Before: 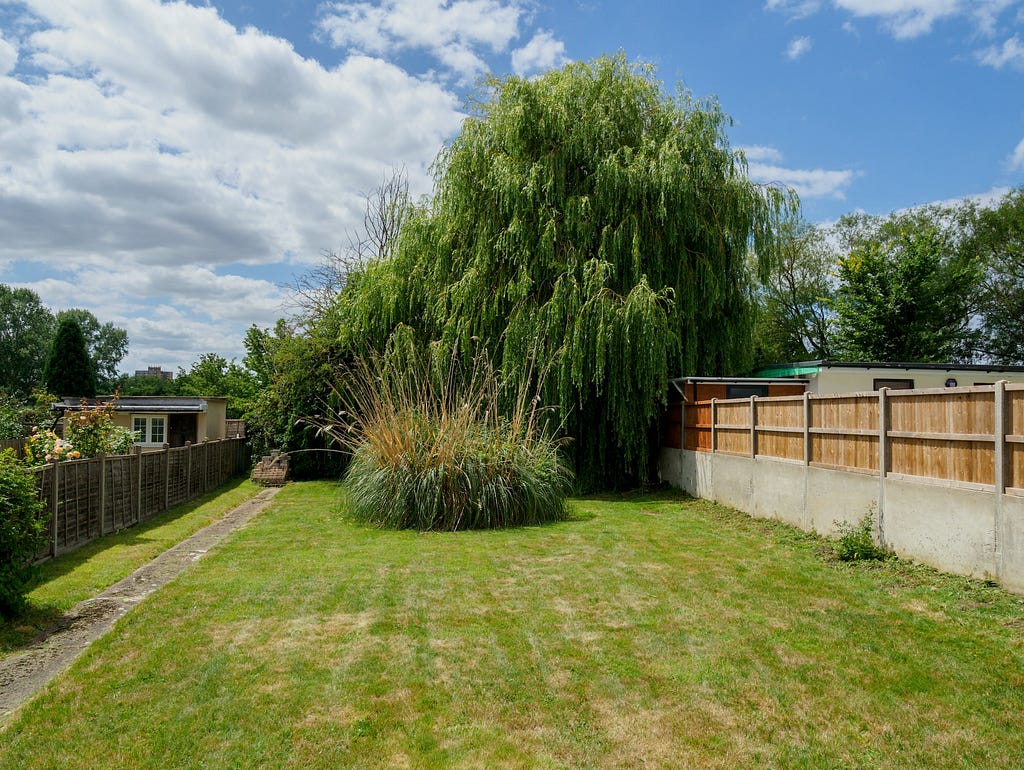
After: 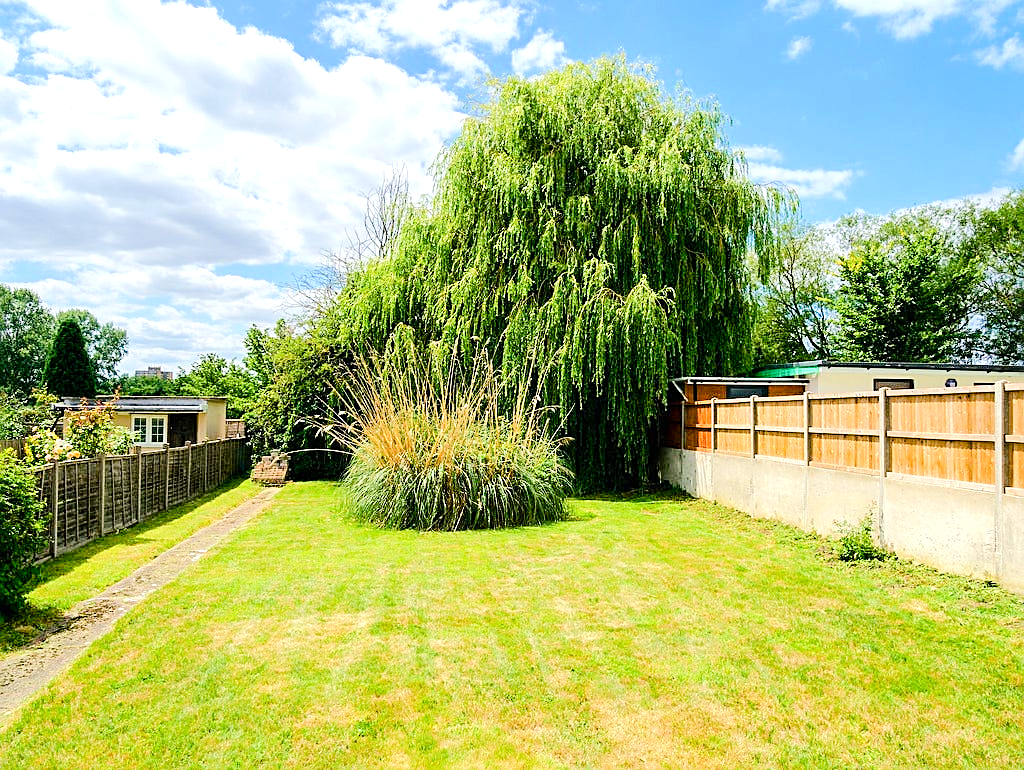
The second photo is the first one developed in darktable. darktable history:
exposure: black level correction 0, exposure 0.687 EV, compensate highlight preservation false
tone equalizer: -7 EV 0.142 EV, -6 EV 0.637 EV, -5 EV 1.18 EV, -4 EV 1.33 EV, -3 EV 1.14 EV, -2 EV 0.6 EV, -1 EV 0.164 EV, edges refinement/feathering 500, mask exposure compensation -1.57 EV, preserve details no
color balance rgb: shadows lift › chroma 2.008%, shadows lift › hue 214.39°, highlights gain › luminance 0.589%, highlights gain › chroma 0.495%, highlights gain › hue 40.96°, perceptual saturation grading › global saturation 20%, perceptual saturation grading › highlights -24.891%, perceptual saturation grading › shadows 49.339%, perceptual brilliance grading › global brilliance 2.438%, perceptual brilliance grading › highlights -3.592%, global vibrance 19.381%
sharpen: on, module defaults
